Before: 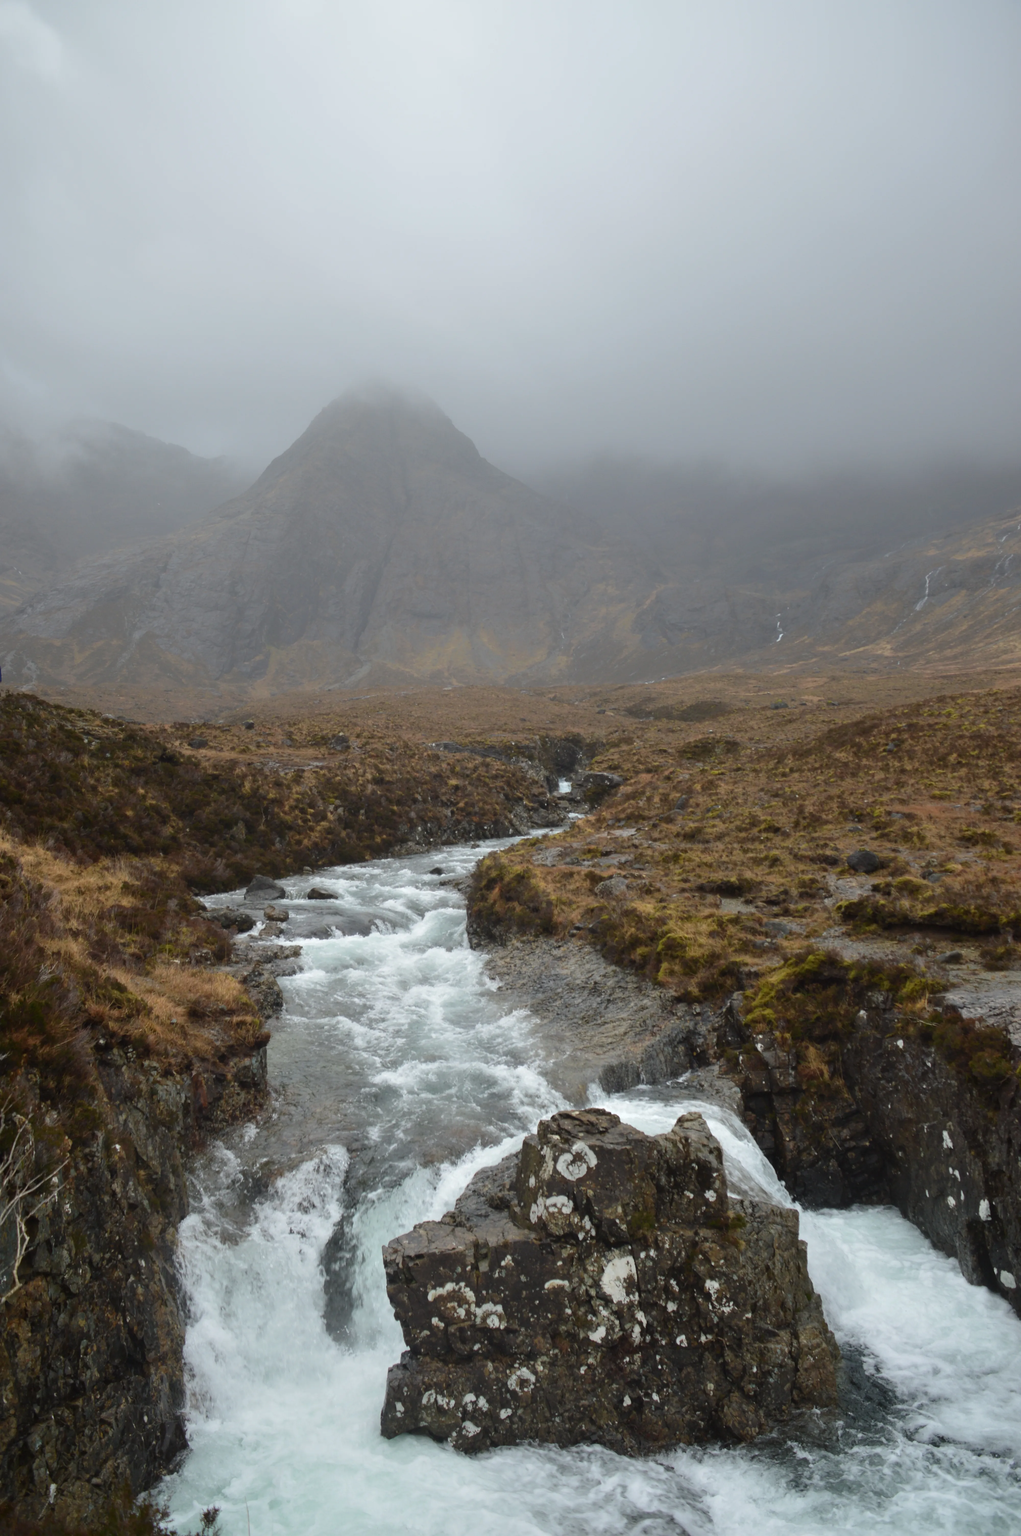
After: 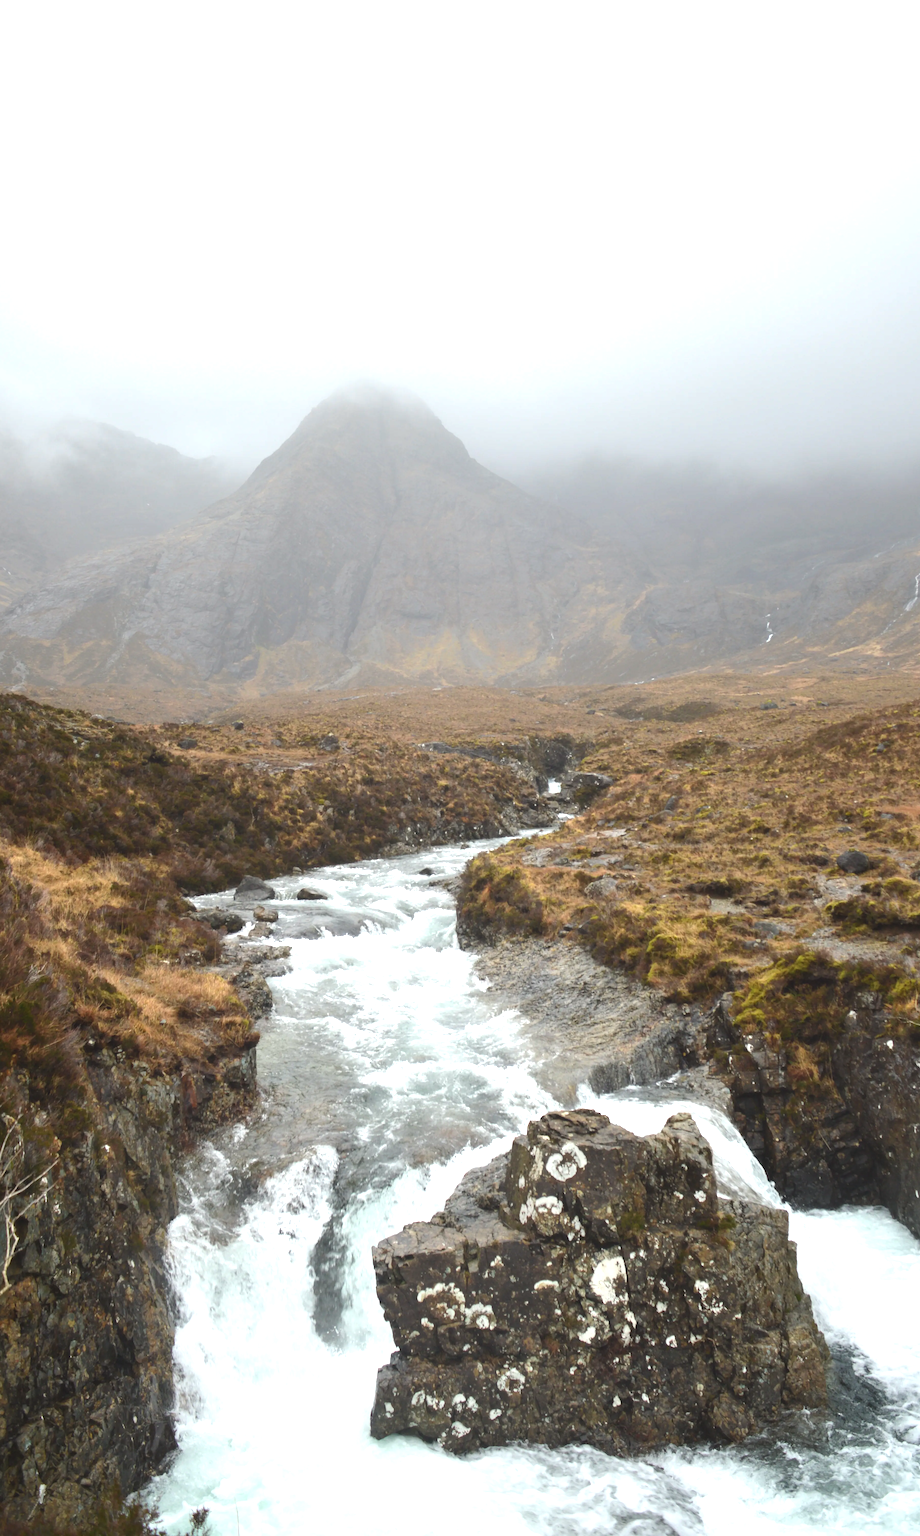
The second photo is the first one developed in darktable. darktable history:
crop and rotate: left 1.088%, right 8.807%
white balance: red 1.009, blue 0.985
exposure: black level correction -0.002, exposure 1.115 EV, compensate highlight preservation false
